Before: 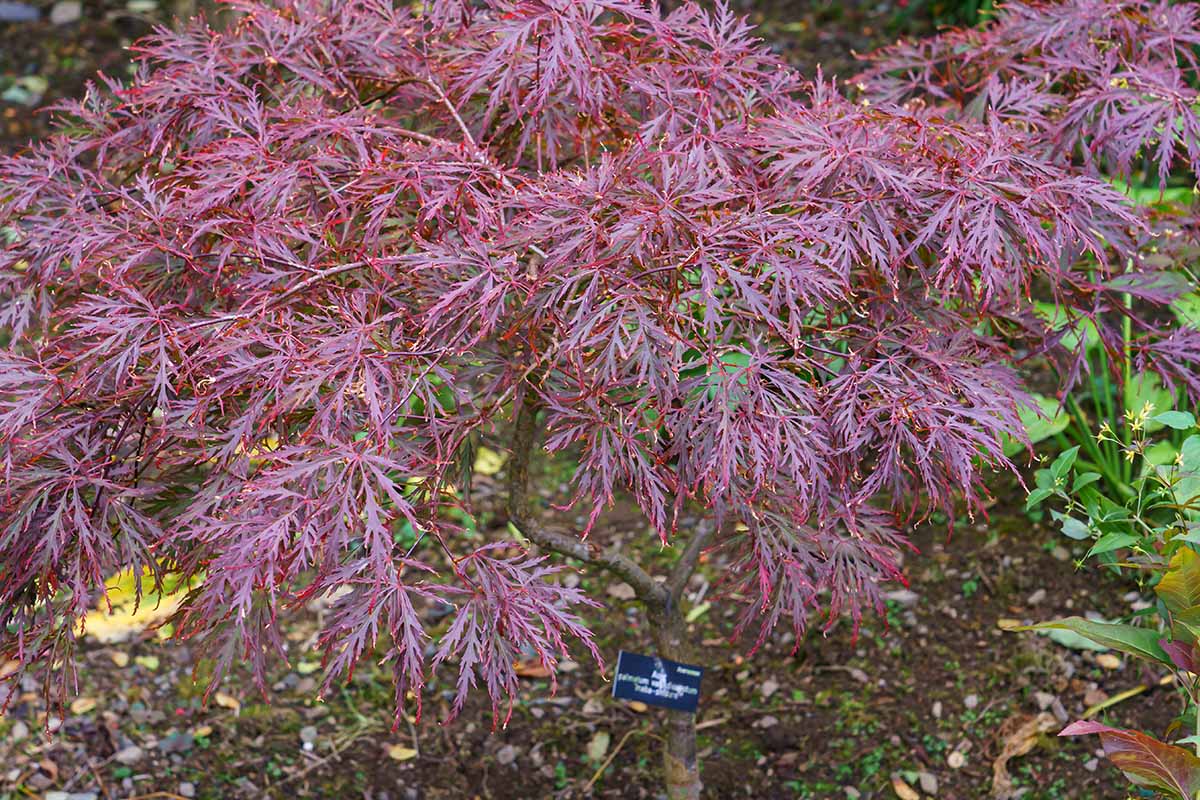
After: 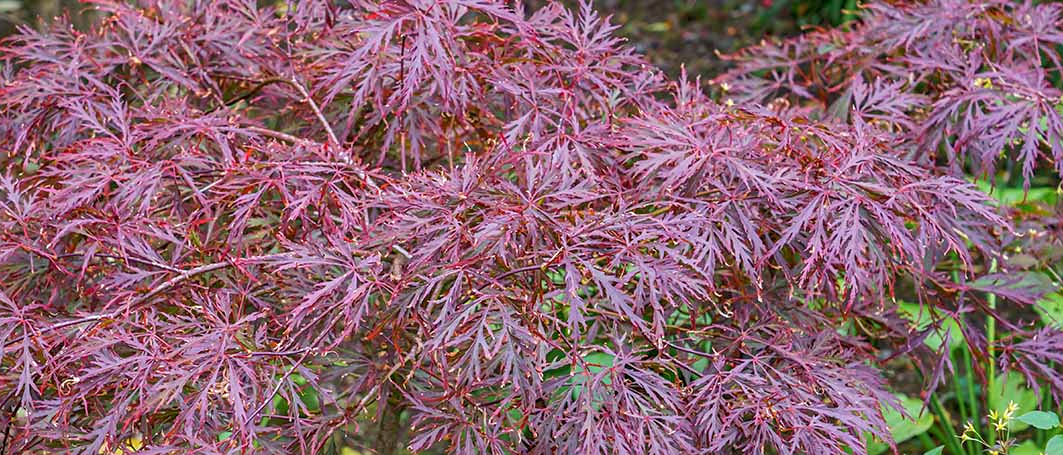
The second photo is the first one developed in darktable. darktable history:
sharpen: amount 0.209
crop and rotate: left 11.362%, bottom 43.006%
local contrast: on, module defaults
shadows and highlights: on, module defaults
